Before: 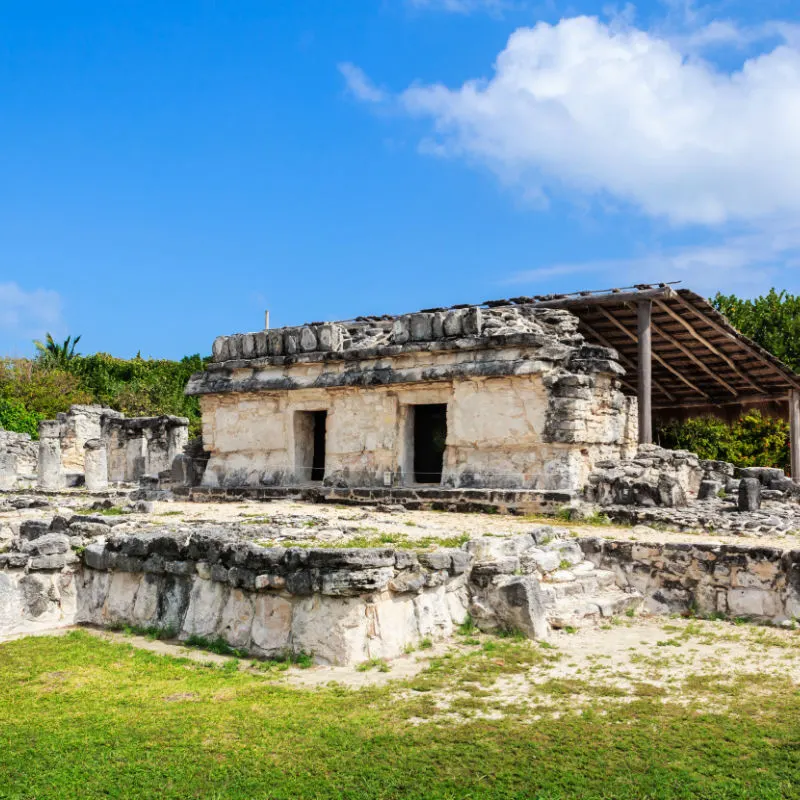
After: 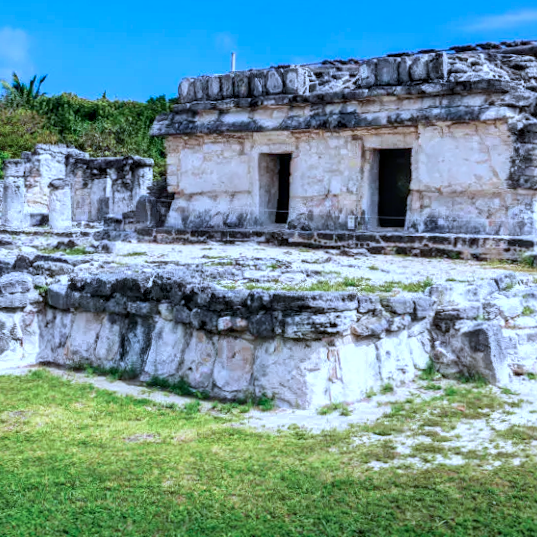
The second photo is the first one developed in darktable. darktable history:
color calibration: illuminant as shot in camera, adaptation linear Bradford (ICC v4), x 0.406, y 0.405, temperature 3570.35 K, saturation algorithm version 1 (2020)
crop and rotate: angle -0.82°, left 3.85%, top 31.828%, right 27.992%
local contrast: detail 130%
